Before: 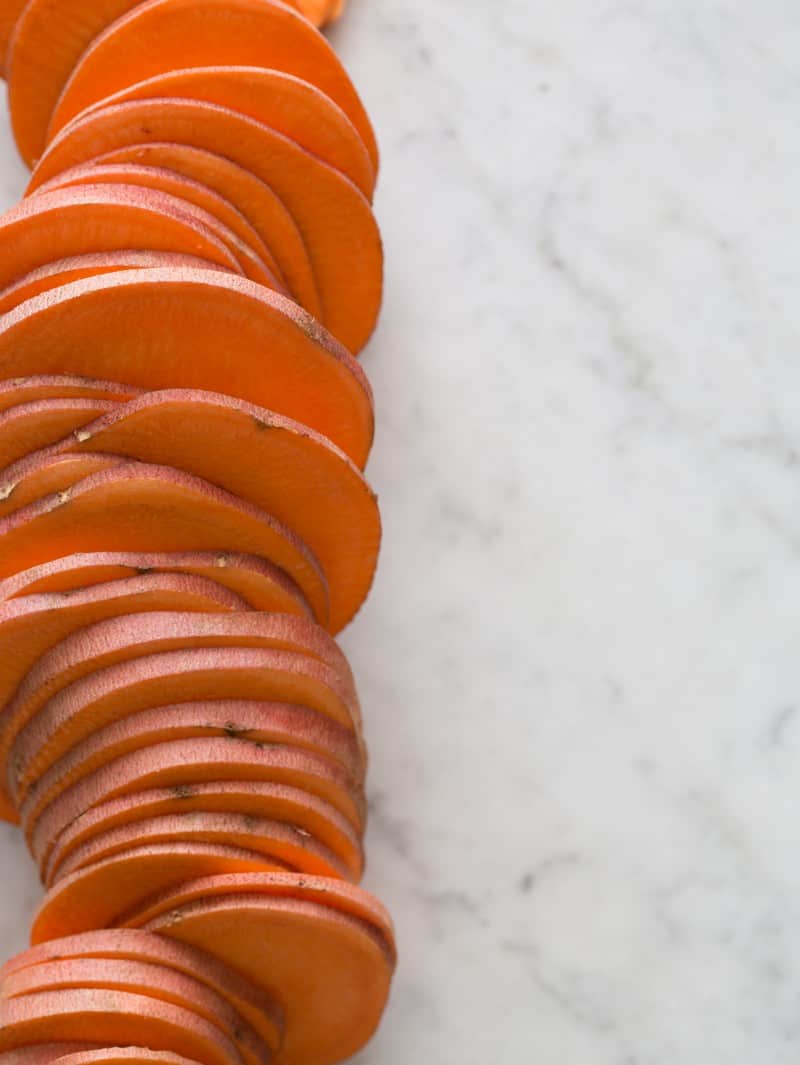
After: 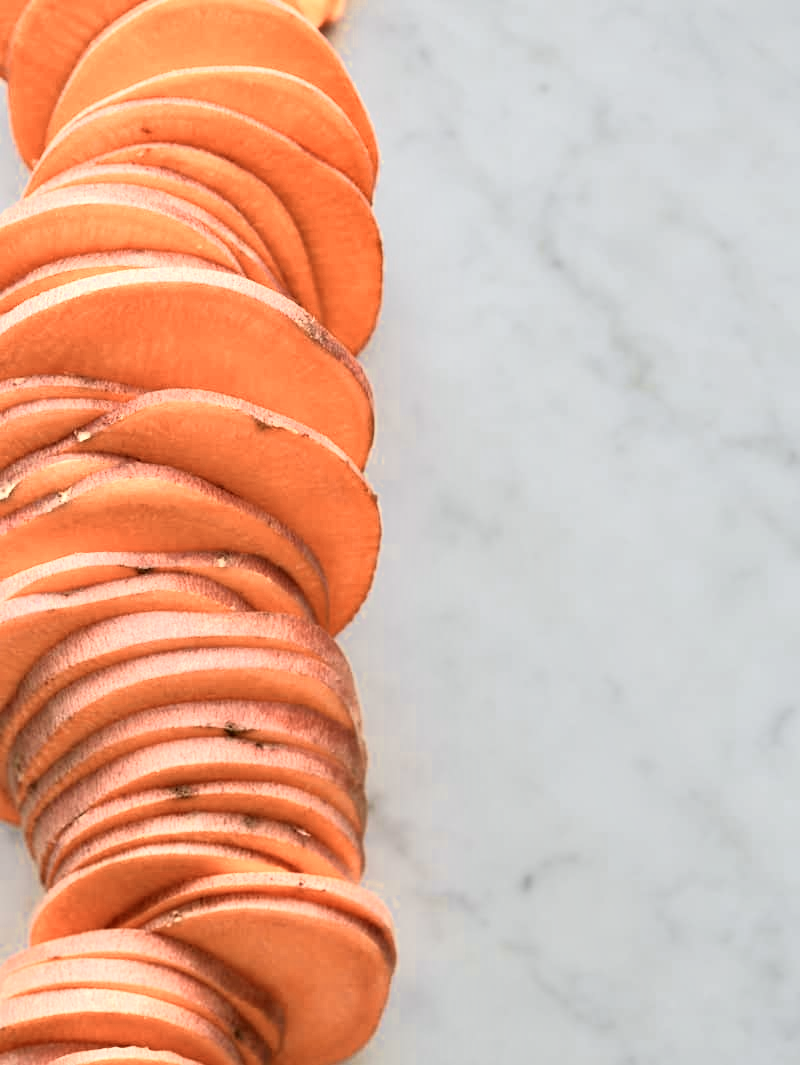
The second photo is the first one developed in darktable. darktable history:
tone curve: curves: ch0 [(0, 0) (0.037, 0.011) (0.135, 0.093) (0.266, 0.281) (0.461, 0.555) (0.581, 0.716) (0.675, 0.793) (0.767, 0.849) (0.91, 0.924) (1, 0.979)]; ch1 [(0, 0) (0.292, 0.278) (0.419, 0.423) (0.493, 0.492) (0.506, 0.5) (0.534, 0.529) (0.562, 0.562) (0.641, 0.663) (0.754, 0.76) (1, 1)]; ch2 [(0, 0) (0.294, 0.3) (0.361, 0.372) (0.429, 0.445) (0.478, 0.486) (0.502, 0.498) (0.518, 0.522) (0.531, 0.549) (0.561, 0.579) (0.64, 0.645) (0.7, 0.7) (0.861, 0.808) (1, 0.951)], color space Lab, independent channels, preserve colors none
contrast brightness saturation: contrast 0.046
shadows and highlights: soften with gaussian
color zones: curves: ch0 [(0.018, 0.548) (0.224, 0.64) (0.425, 0.447) (0.675, 0.575) (0.732, 0.579)]; ch1 [(0.066, 0.487) (0.25, 0.5) (0.404, 0.43) (0.75, 0.421) (0.956, 0.421)]; ch2 [(0.044, 0.561) (0.215, 0.465) (0.399, 0.544) (0.465, 0.548) (0.614, 0.447) (0.724, 0.43) (0.882, 0.623) (0.956, 0.632)]
